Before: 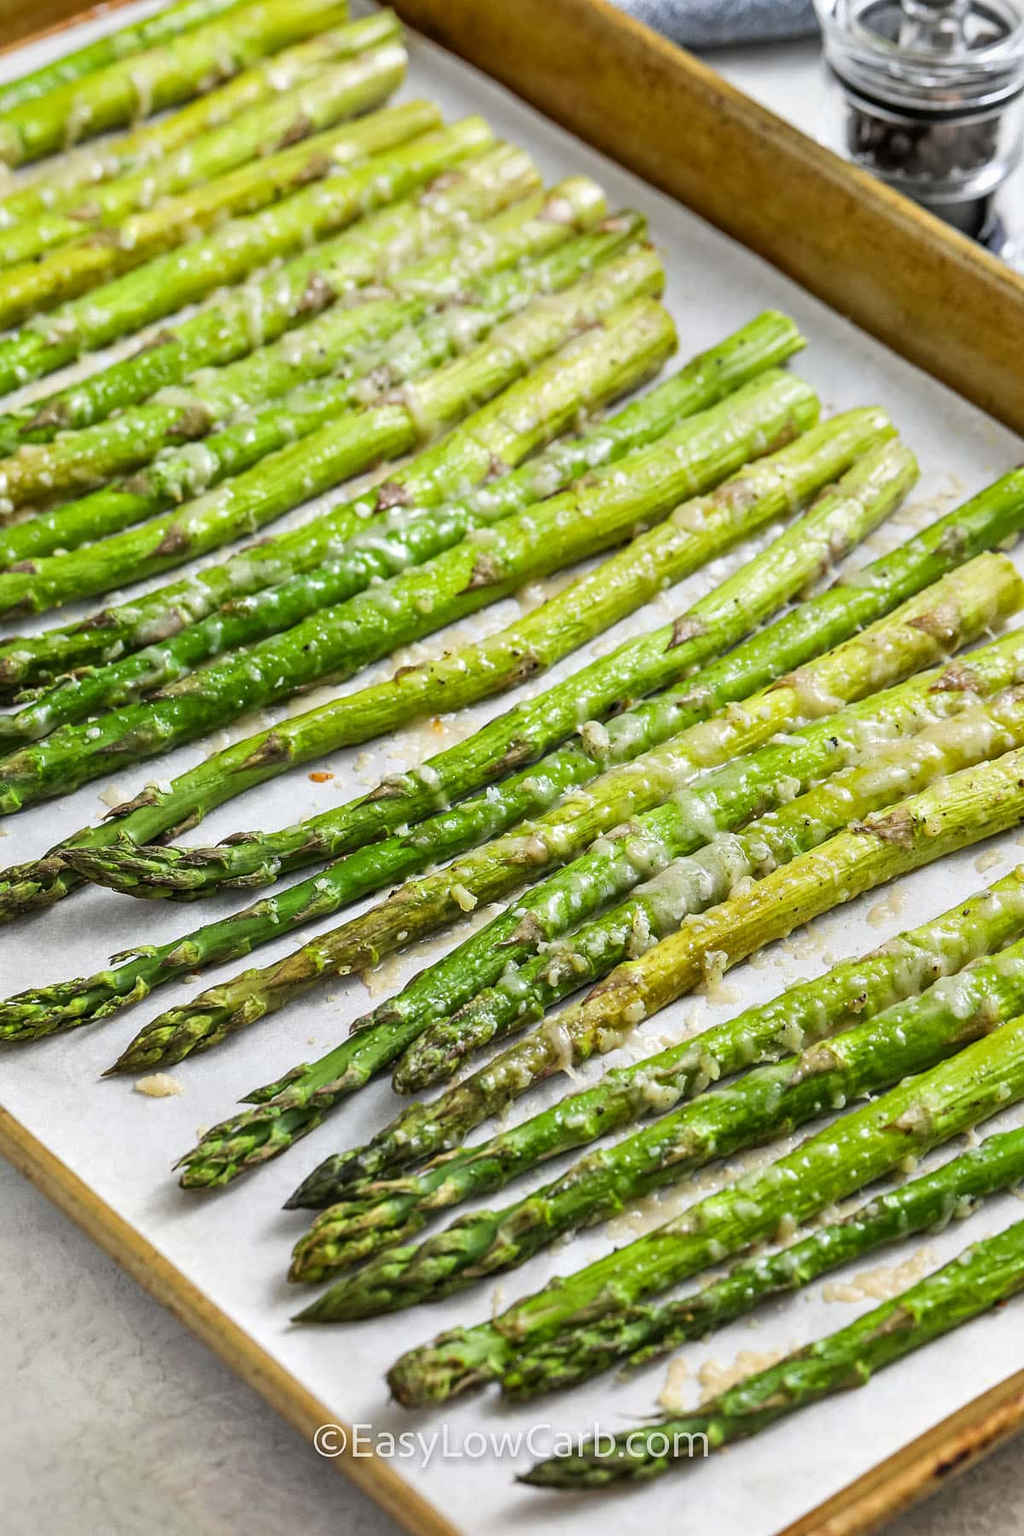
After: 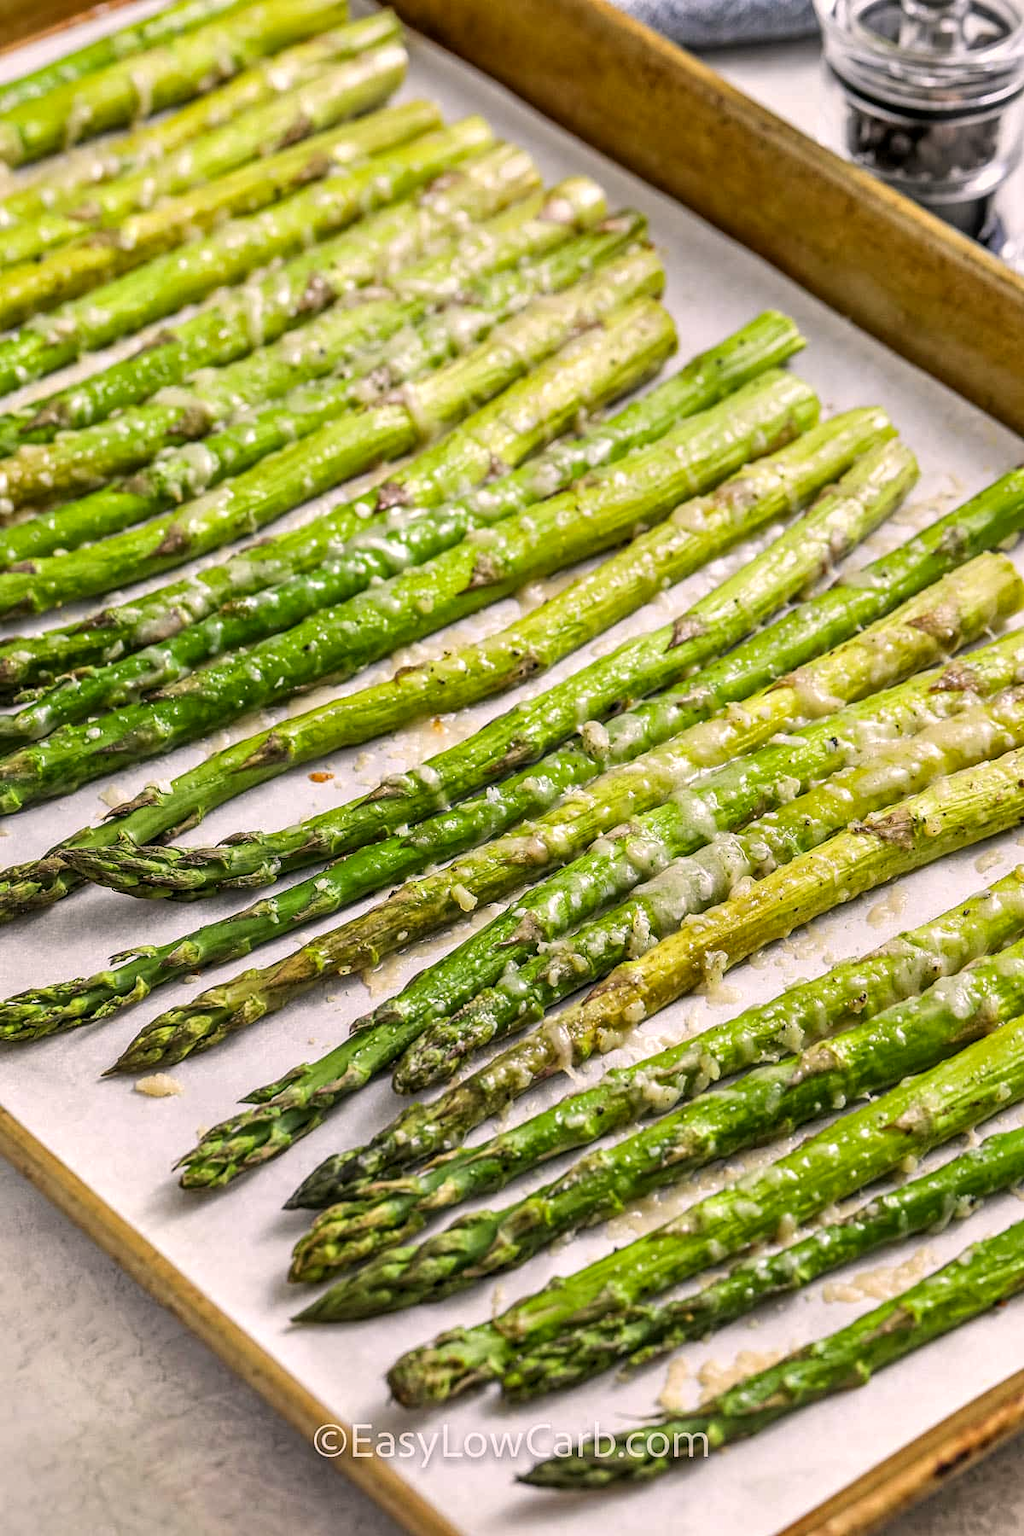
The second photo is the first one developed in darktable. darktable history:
local contrast: on, module defaults
color correction: highlights a* 7.34, highlights b* 4.37
